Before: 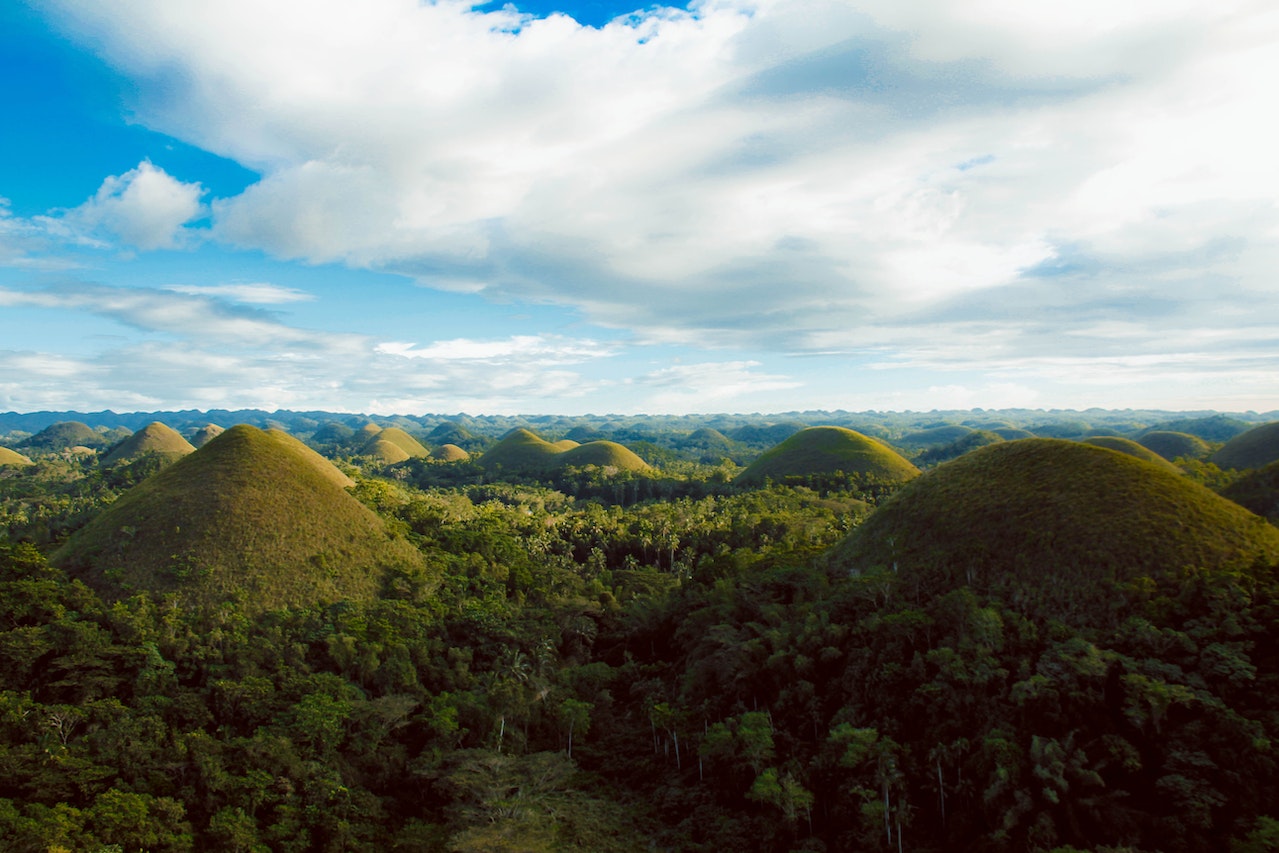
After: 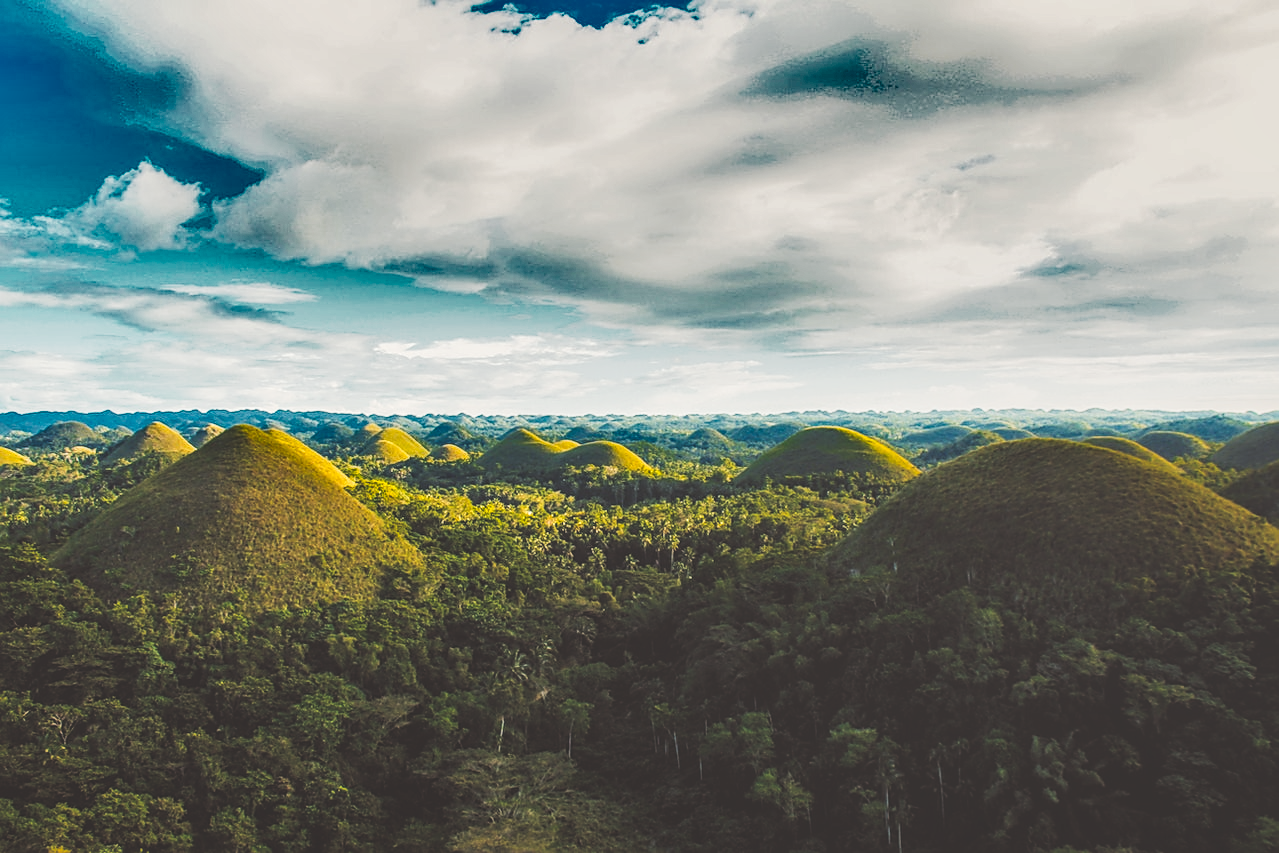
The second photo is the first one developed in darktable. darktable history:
sharpen: on, module defaults
color zones: curves: ch0 [(0, 0.5) (0.143, 0.5) (0.286, 0.5) (0.429, 0.5) (0.571, 0.5) (0.714, 0.476) (0.857, 0.5) (1, 0.5)]; ch2 [(0, 0.5) (0.143, 0.5) (0.286, 0.5) (0.429, 0.5) (0.571, 0.5) (0.714, 0.487) (0.857, 0.5) (1, 0.5)]
exposure: black level correction -0.063, exposure -0.049 EV, compensate highlight preservation false
levels: white 99.92%, levels [0.116, 0.574, 1]
color balance rgb: highlights gain › chroma 3.02%, highlights gain › hue 74.08°, perceptual saturation grading › global saturation 30.479%, perceptual brilliance grading › highlights 9.216%, perceptual brilliance grading › mid-tones 5.17%, global vibrance 20%
shadows and highlights: shadows 21.04, highlights -81.06, soften with gaussian
tone curve: curves: ch0 [(0, 0.039) (0.104, 0.094) (0.285, 0.301) (0.673, 0.796) (0.845, 0.932) (0.994, 0.971)]; ch1 [(0, 0) (0.356, 0.385) (0.424, 0.405) (0.498, 0.502) (0.586, 0.57) (0.657, 0.642) (1, 1)]; ch2 [(0, 0) (0.424, 0.438) (0.46, 0.453) (0.515, 0.505) (0.557, 0.57) (0.612, 0.583) (0.722, 0.67) (1, 1)], preserve colors none
local contrast: highlights 2%, shadows 5%, detail 133%
